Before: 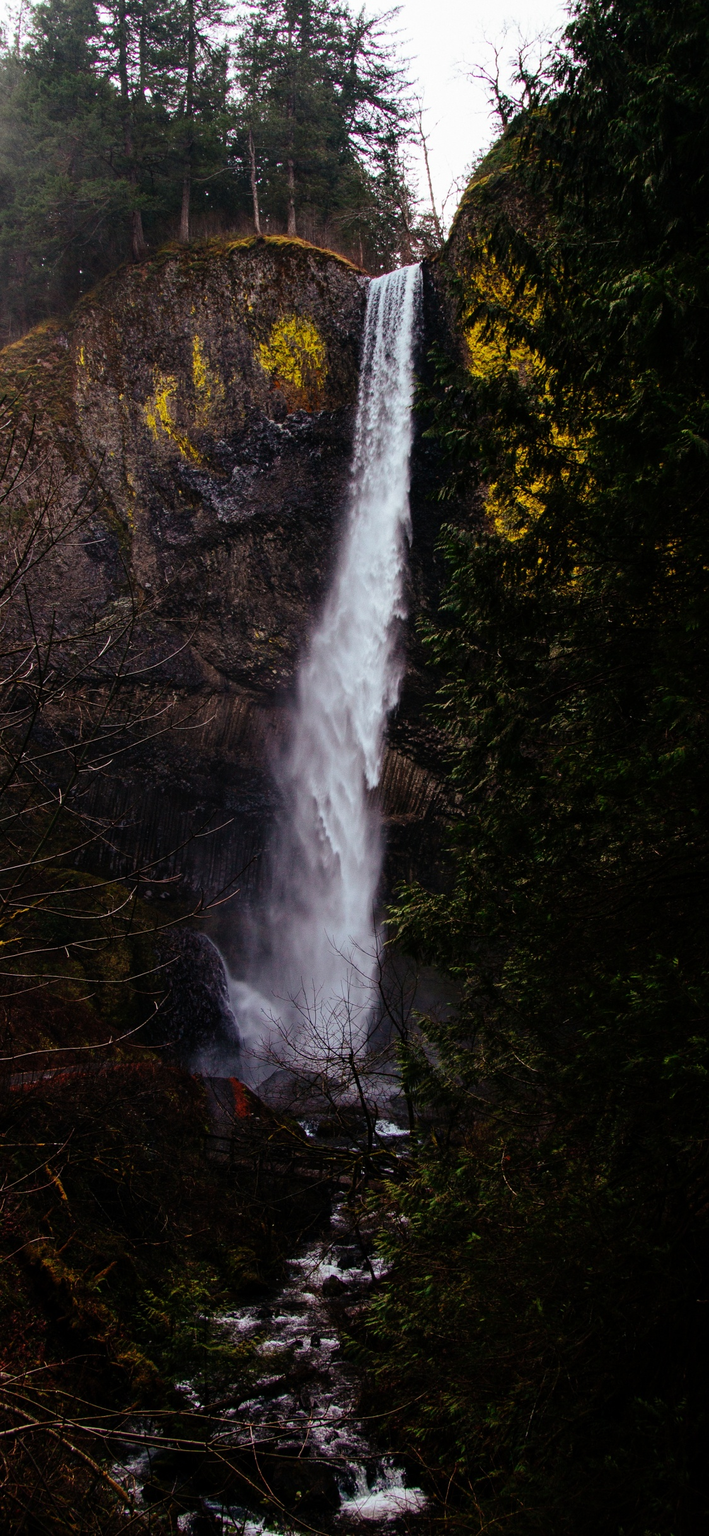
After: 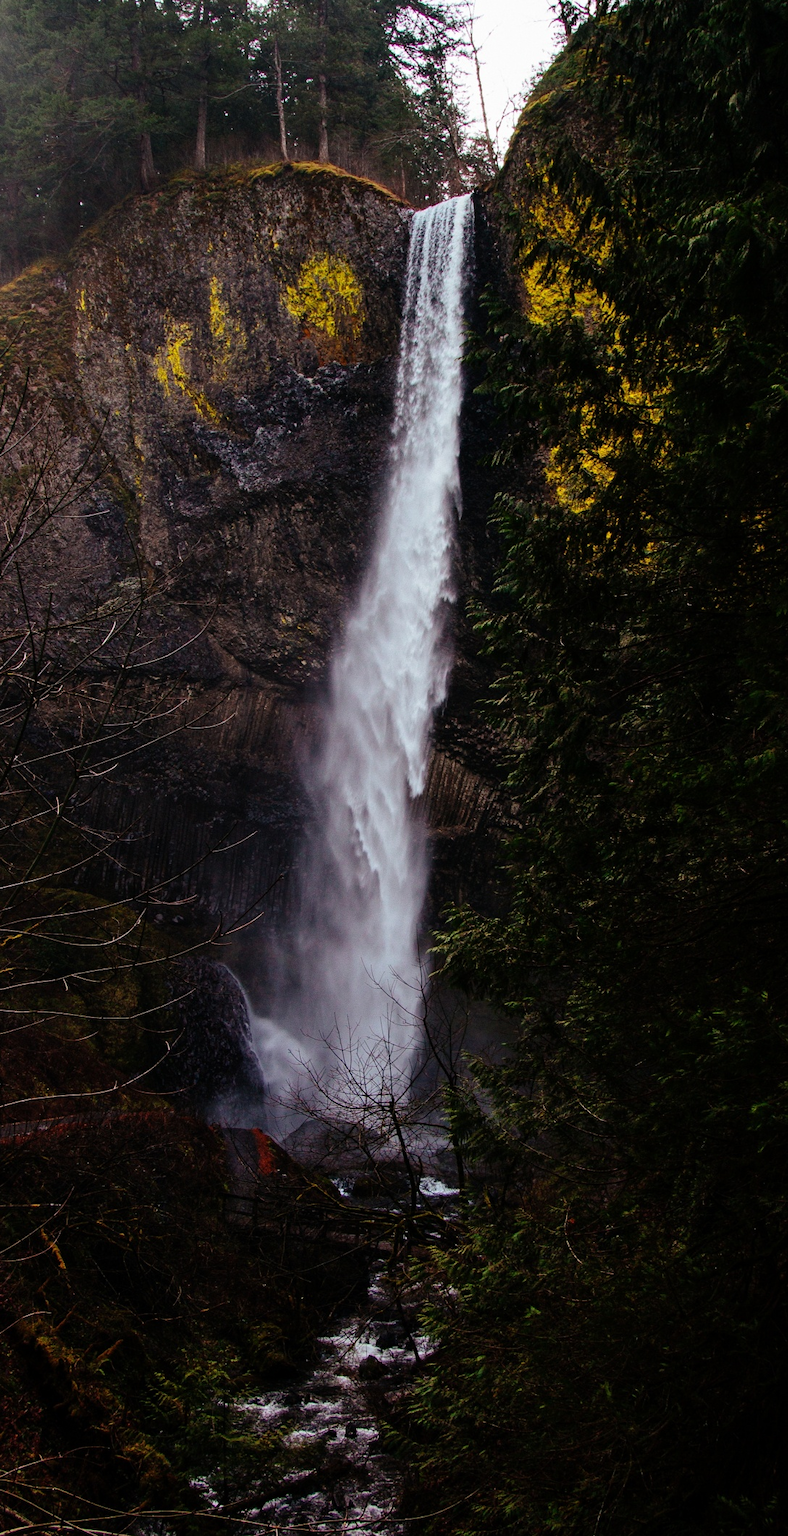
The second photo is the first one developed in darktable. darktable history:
crop: left 1.441%, top 6.168%, right 1.713%, bottom 6.701%
